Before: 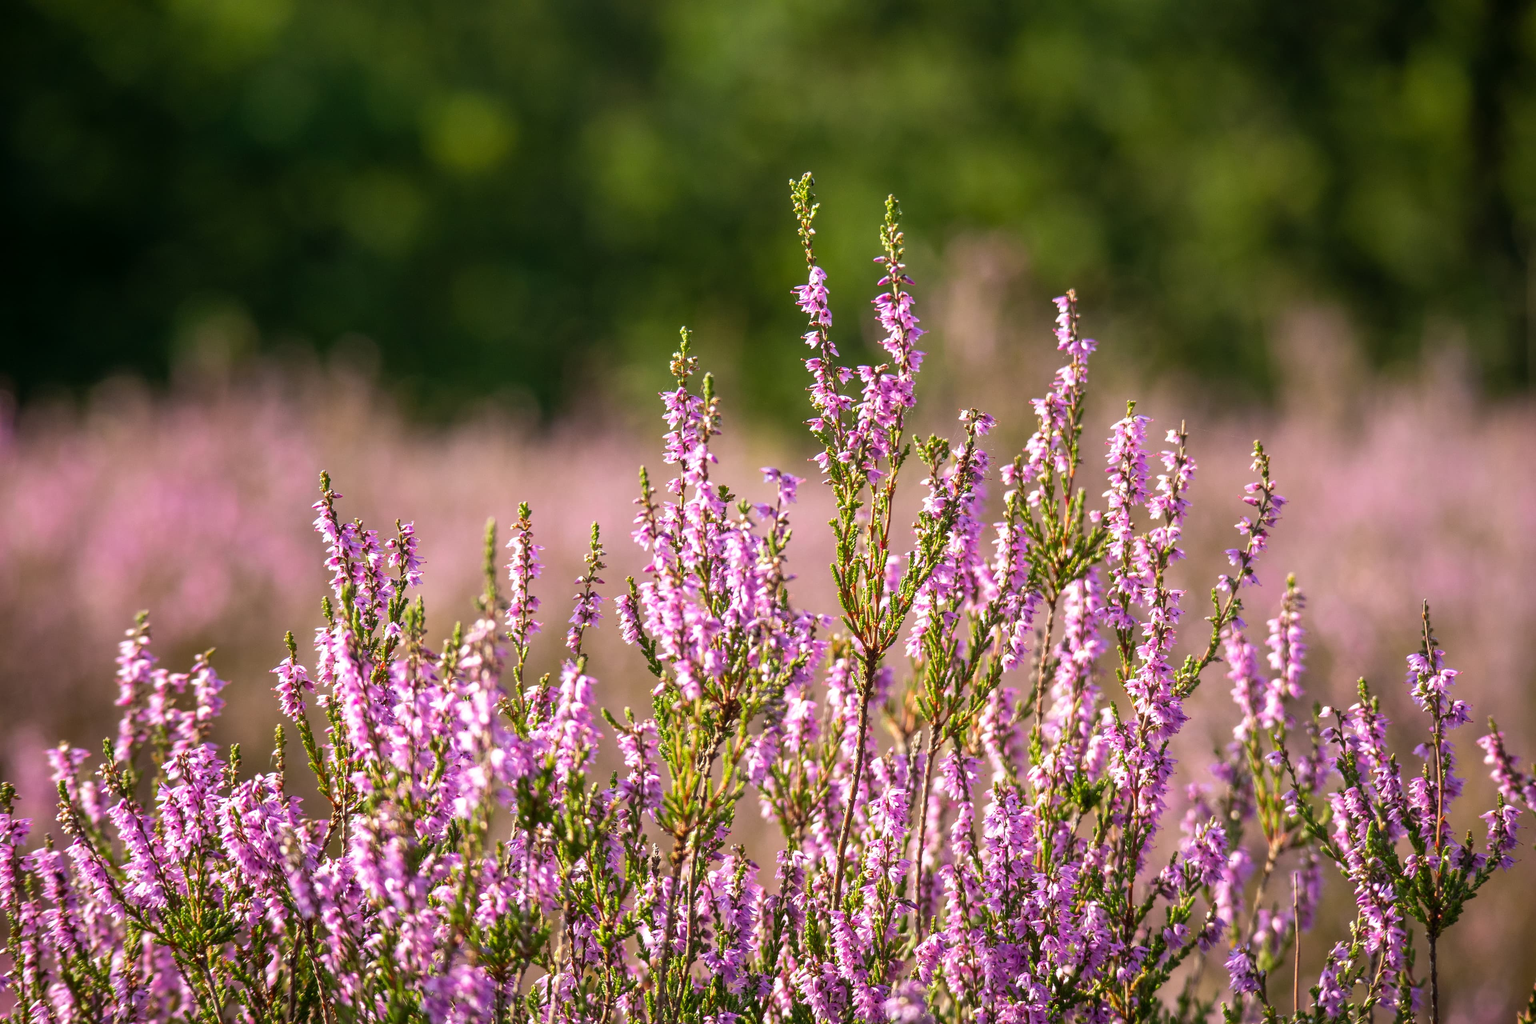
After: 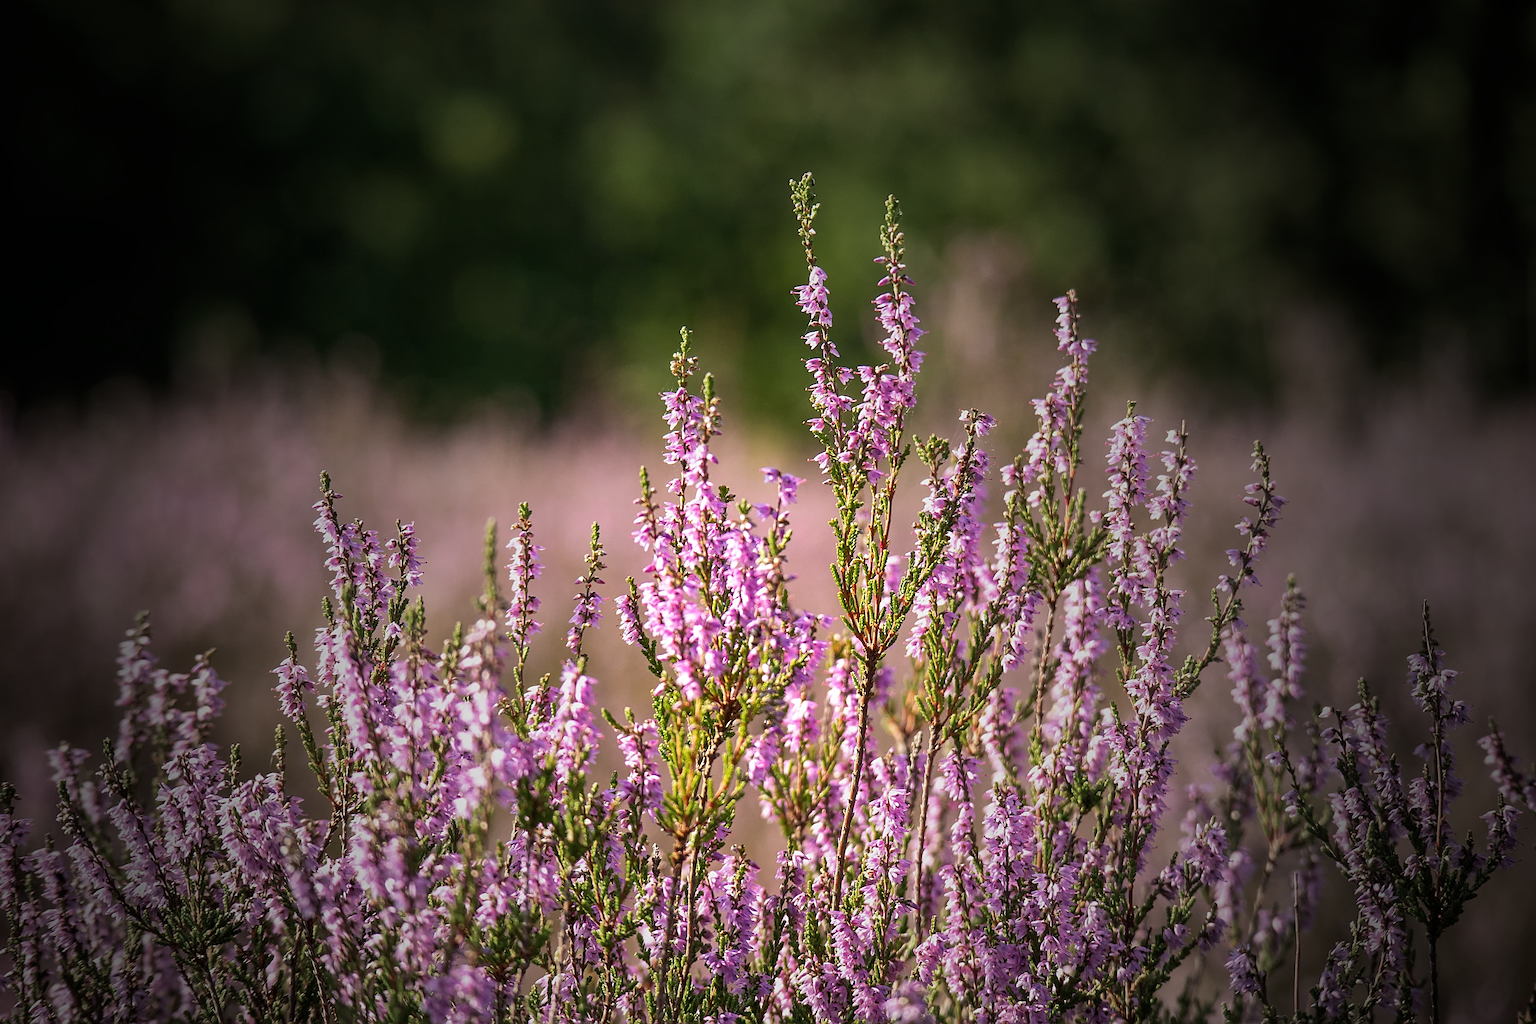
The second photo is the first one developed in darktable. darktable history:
sharpen: radius 2.532, amount 0.62
vignetting: fall-off start 16.63%, fall-off radius 98.89%, brightness -0.863, center (-0.028, 0.238), width/height ratio 0.711
